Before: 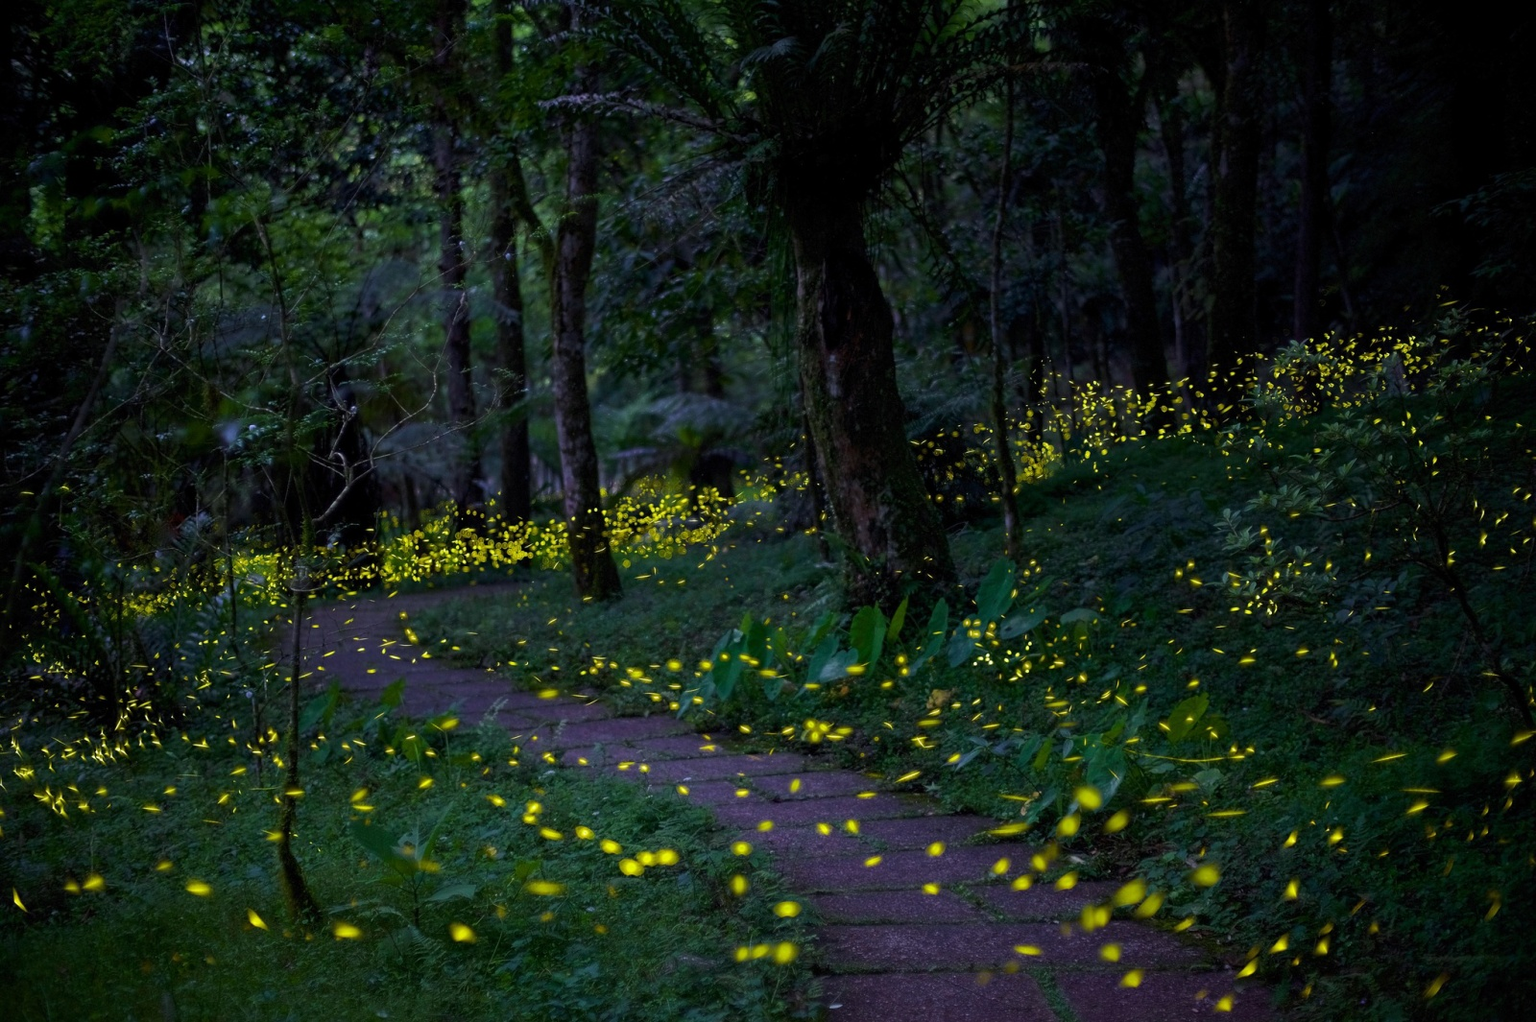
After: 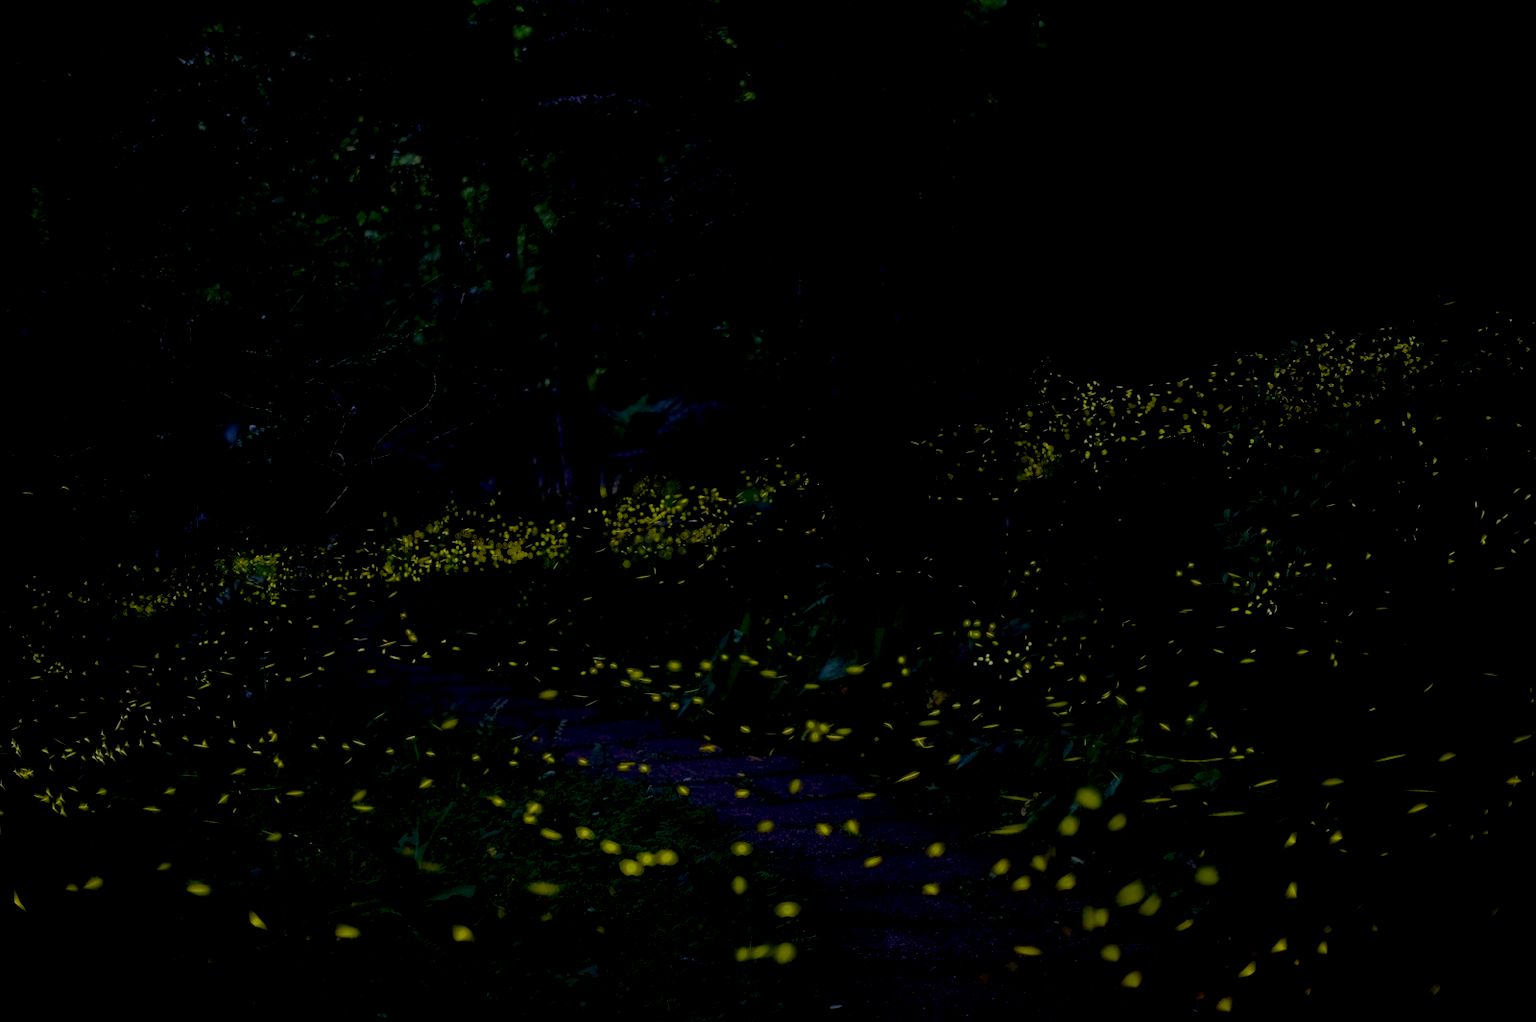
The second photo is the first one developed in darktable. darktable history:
tone equalizer: -8 EV -1.99 EV, -7 EV -1.97 EV, -6 EV -1.99 EV, -5 EV -1.97 EV, -4 EV -1.98 EV, -3 EV -1.98 EV, -2 EV -1.98 EV, -1 EV -1.61 EV, +0 EV -1.99 EV, edges refinement/feathering 500, mask exposure compensation -1.57 EV, preserve details no
exposure: black level correction 0.057, compensate highlight preservation false
